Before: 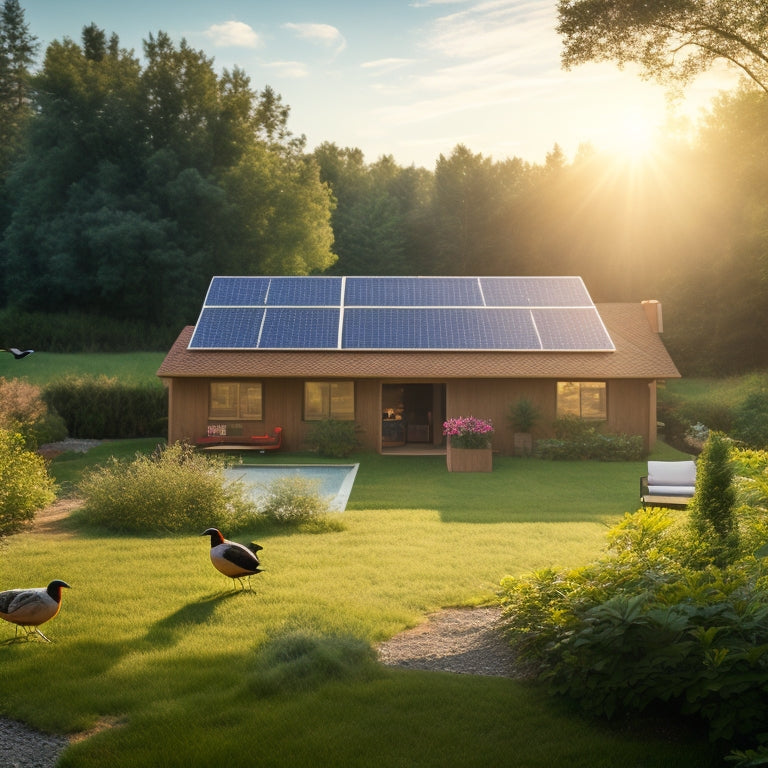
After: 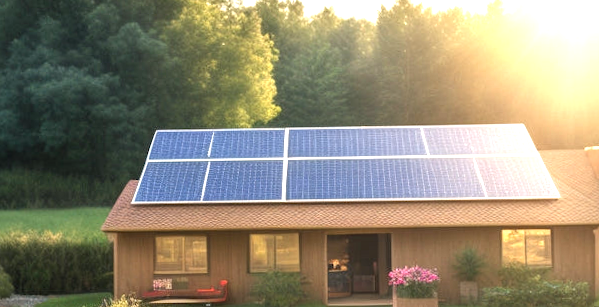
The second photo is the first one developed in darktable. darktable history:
local contrast: on, module defaults
rotate and perspective: rotation -1°, crop left 0.011, crop right 0.989, crop top 0.025, crop bottom 0.975
crop: left 7.036%, top 18.398%, right 14.379%, bottom 40.043%
exposure: black level correction 0, exposure 1.1 EV, compensate exposure bias true, compensate highlight preservation false
